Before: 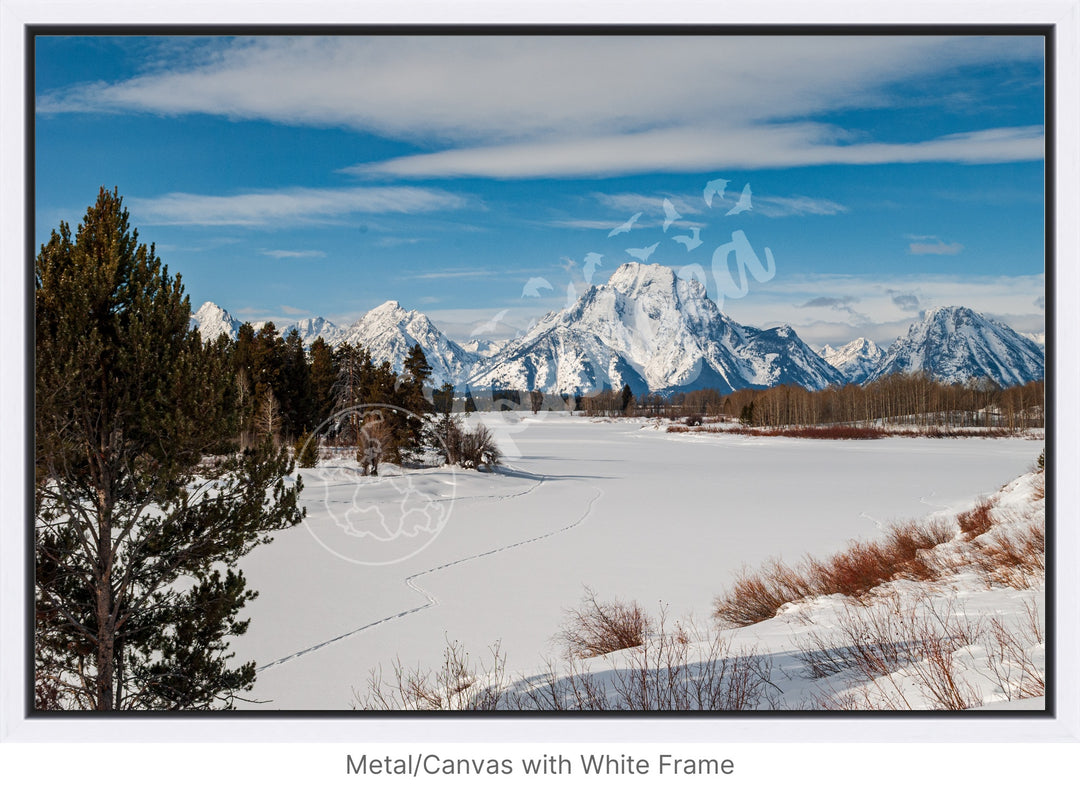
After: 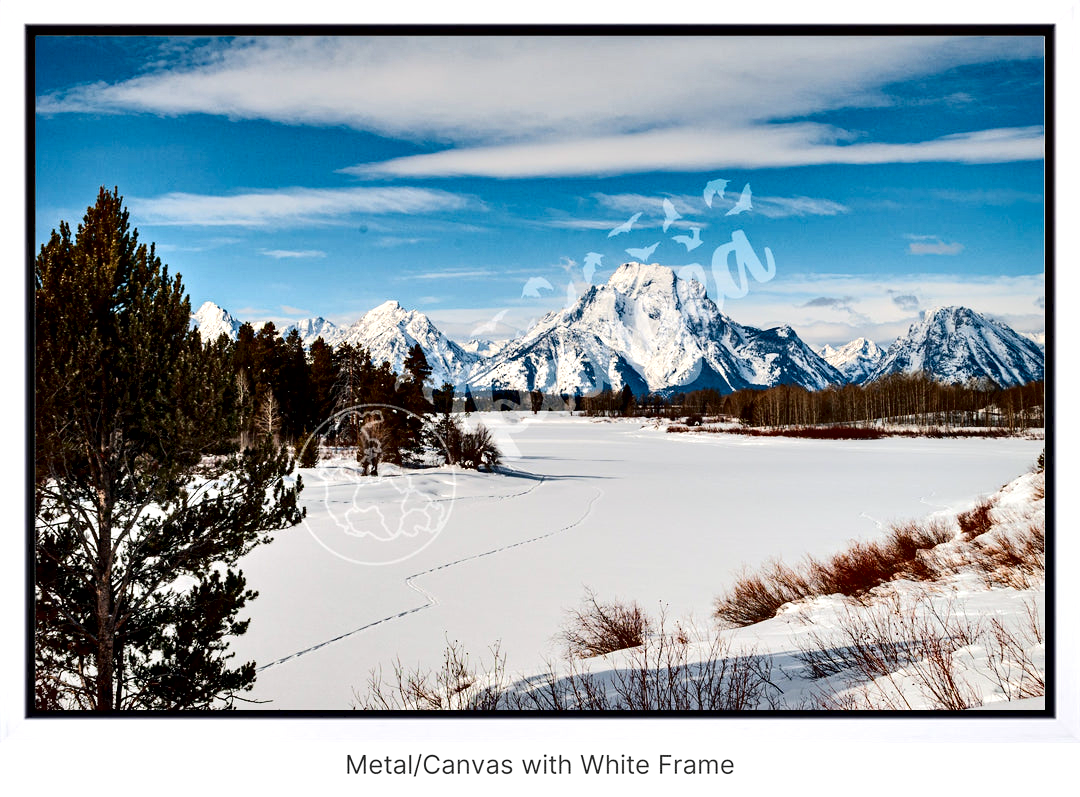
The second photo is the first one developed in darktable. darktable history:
tone curve: curves: ch0 [(0, 0) (0.003, 0.059) (0.011, 0.059) (0.025, 0.057) (0.044, 0.055) (0.069, 0.057) (0.1, 0.083) (0.136, 0.128) (0.177, 0.185) (0.224, 0.242) (0.277, 0.308) (0.335, 0.383) (0.399, 0.468) (0.468, 0.547) (0.543, 0.632) (0.623, 0.71) (0.709, 0.801) (0.801, 0.859) (0.898, 0.922) (1, 1)], color space Lab, independent channels
contrast equalizer: y [[0.6 ×6], [0.55 ×6], [0 ×6], [0 ×6], [0 ×6]]
haze removal: adaptive false
